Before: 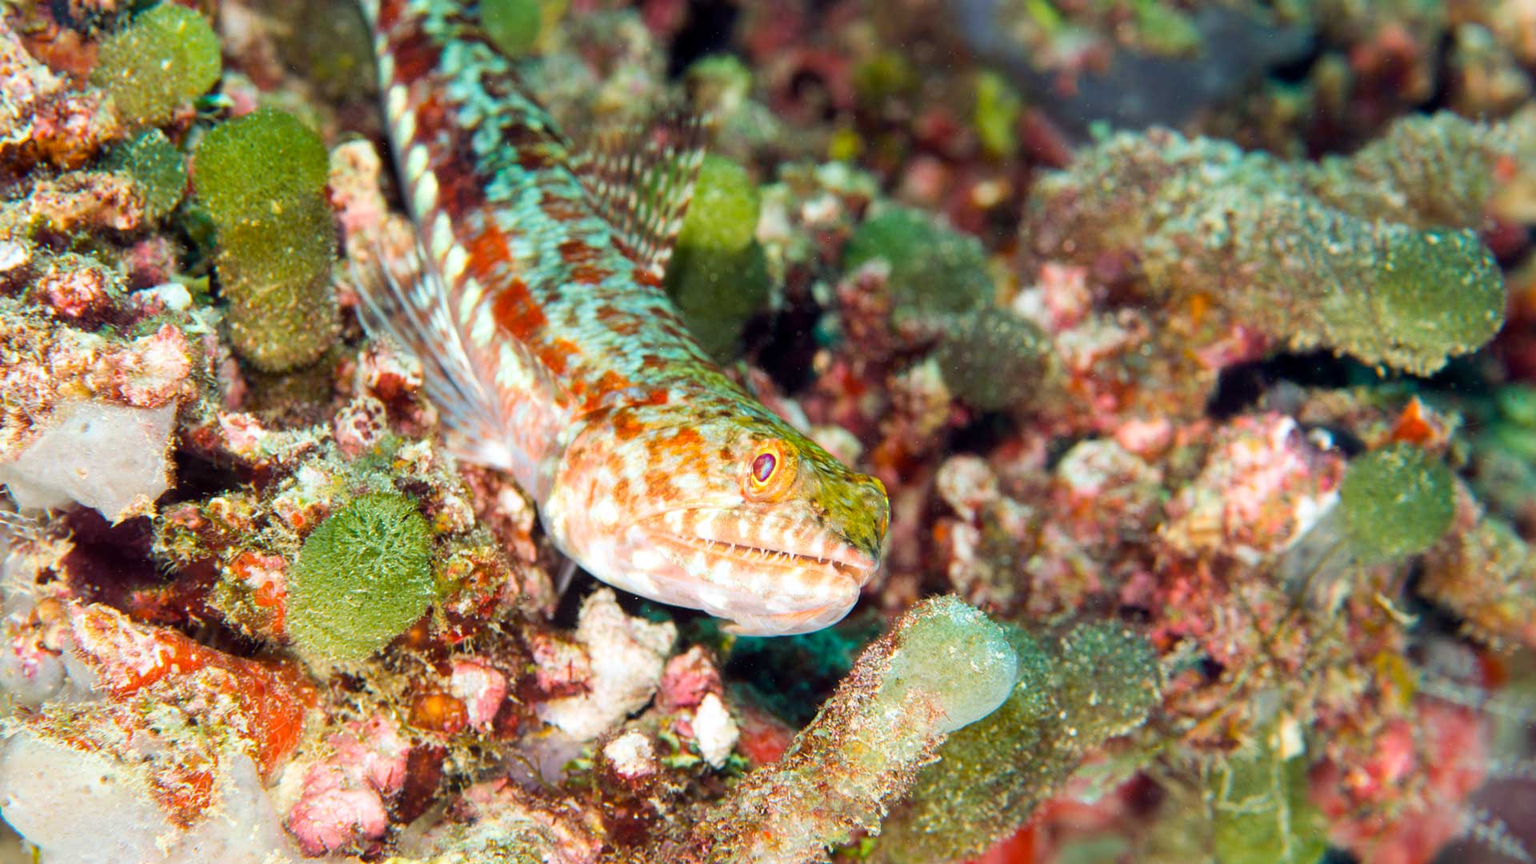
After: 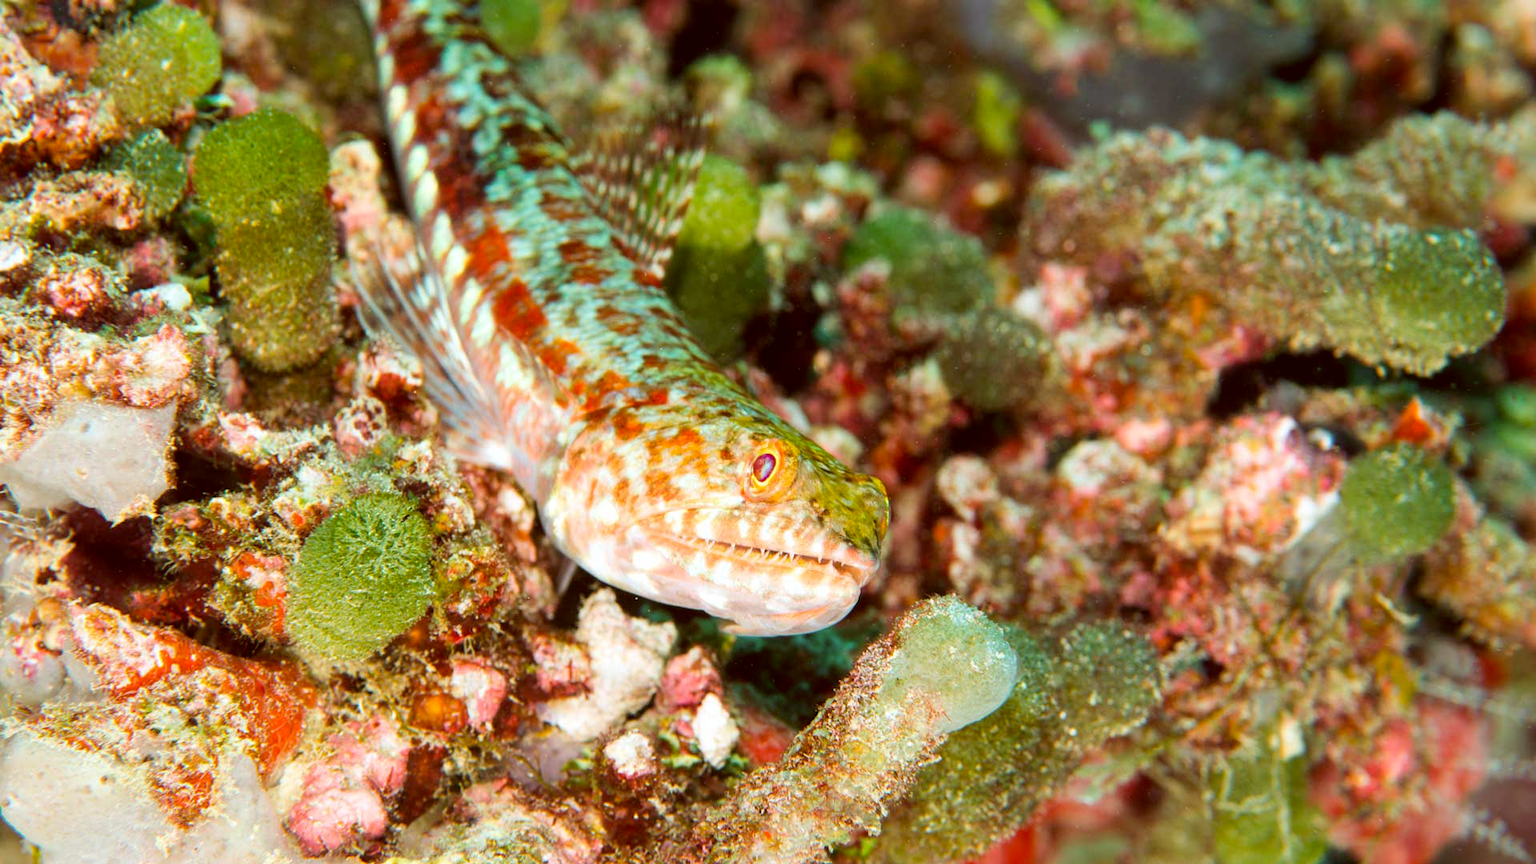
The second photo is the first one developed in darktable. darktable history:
color correction: highlights a* -0.51, highlights b* 0.182, shadows a* 5.05, shadows b* 20.83
